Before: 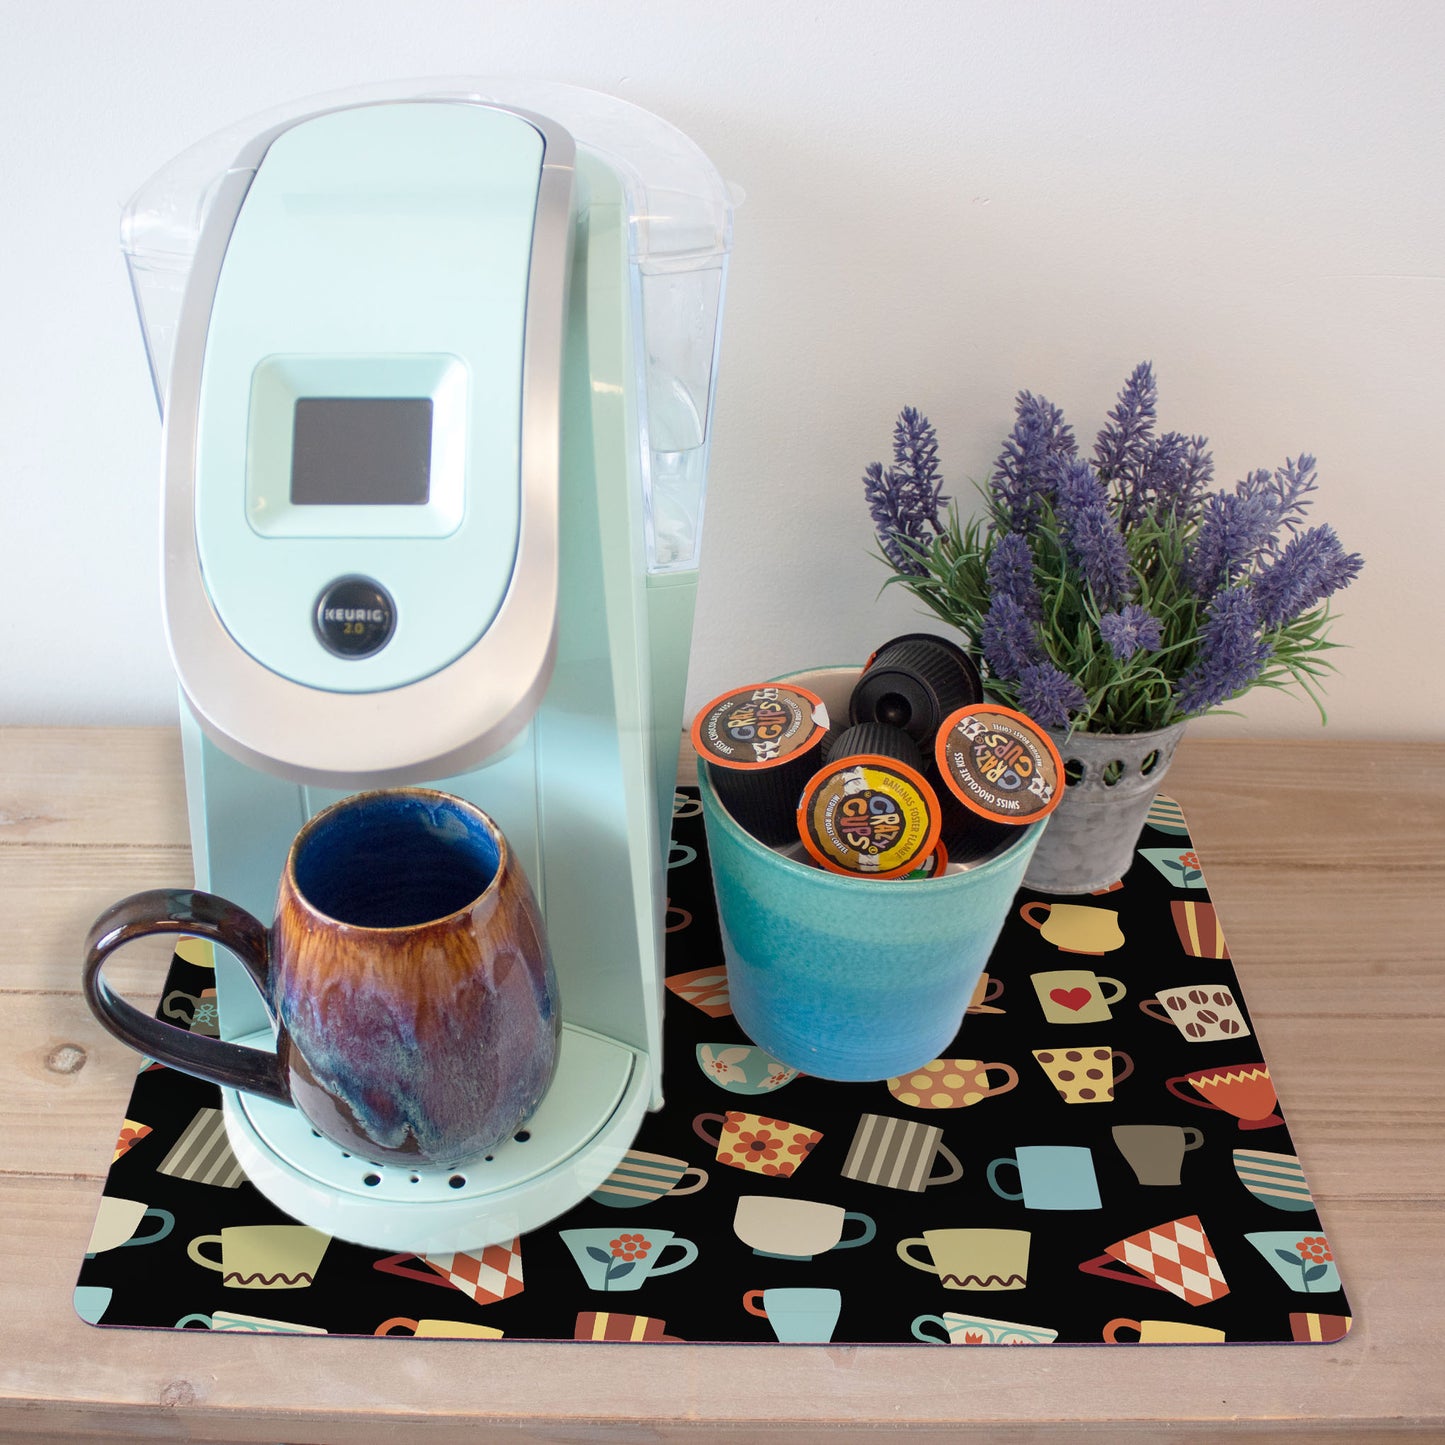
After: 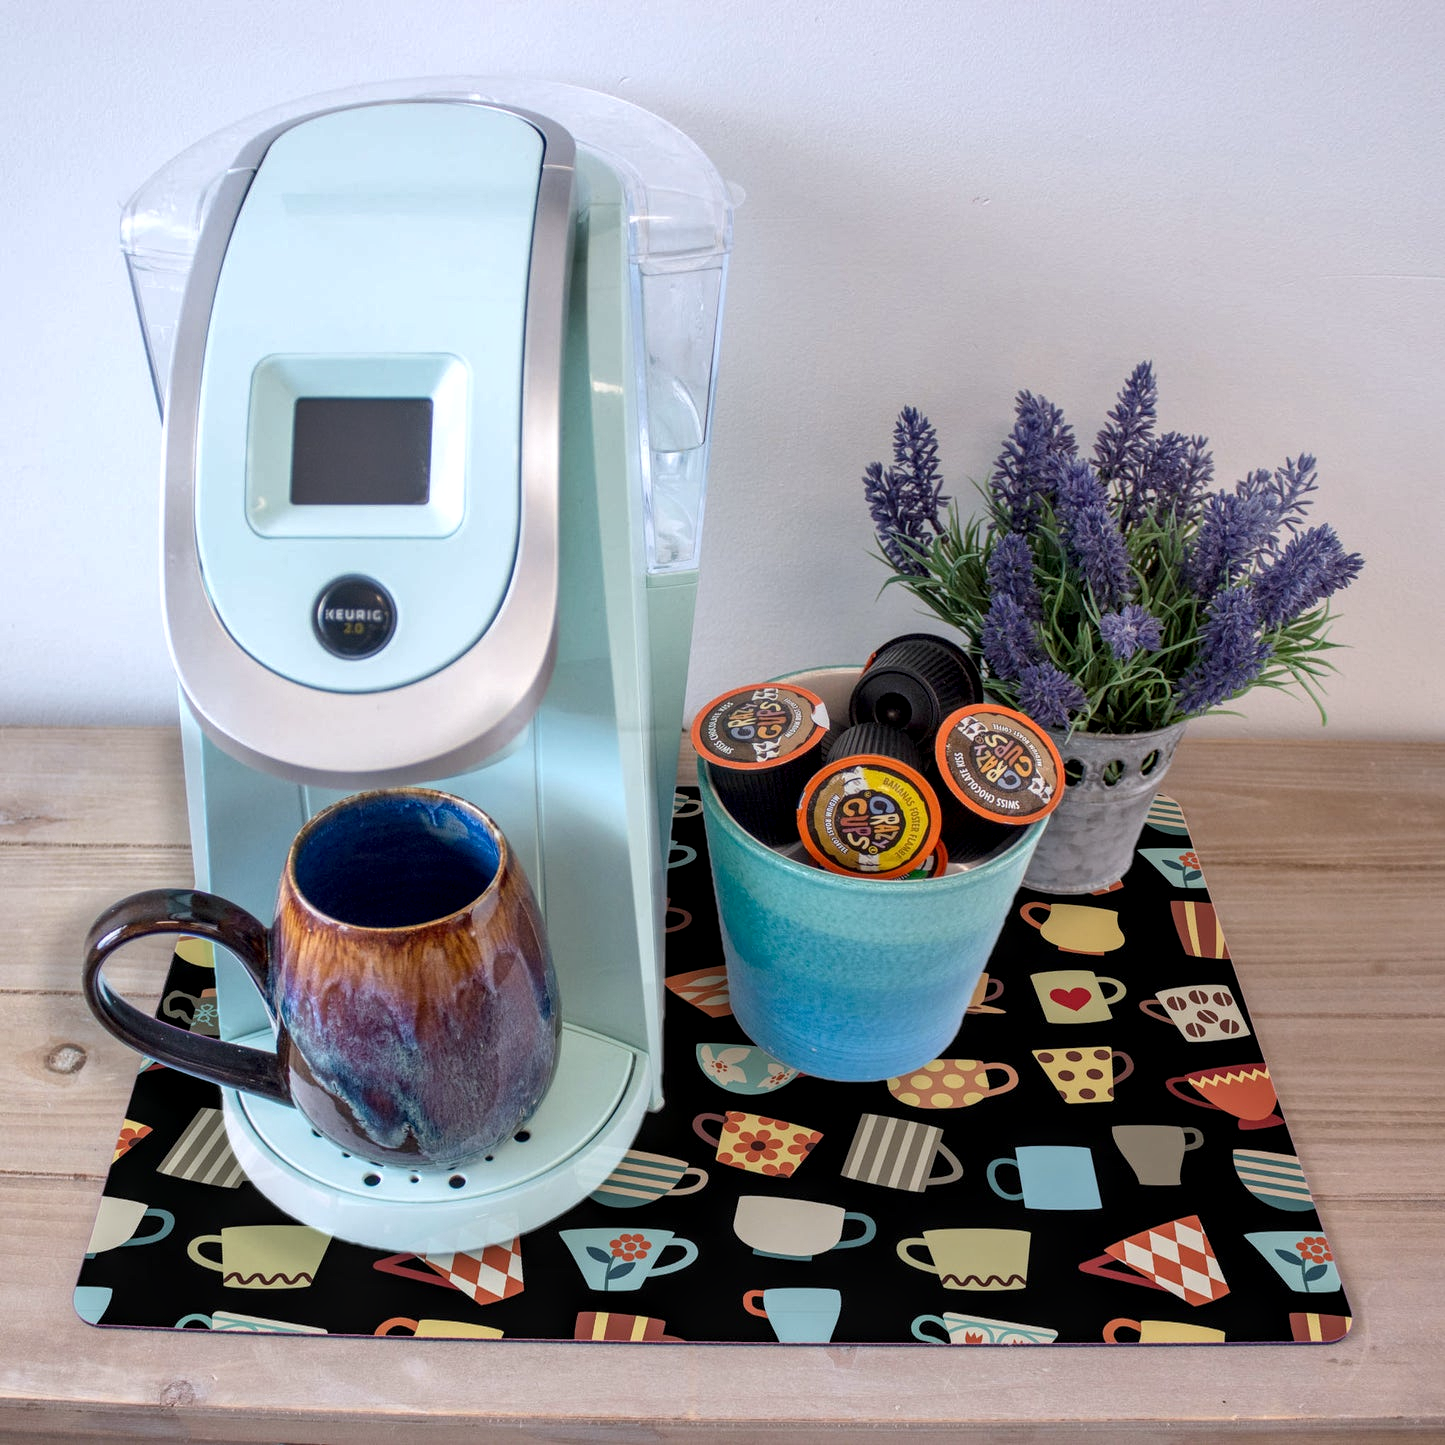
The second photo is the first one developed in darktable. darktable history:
white balance: red 0.984, blue 1.059
shadows and highlights: shadows 49, highlights -41, soften with gaussian
local contrast: highlights 40%, shadows 60%, detail 136%, midtone range 0.514
